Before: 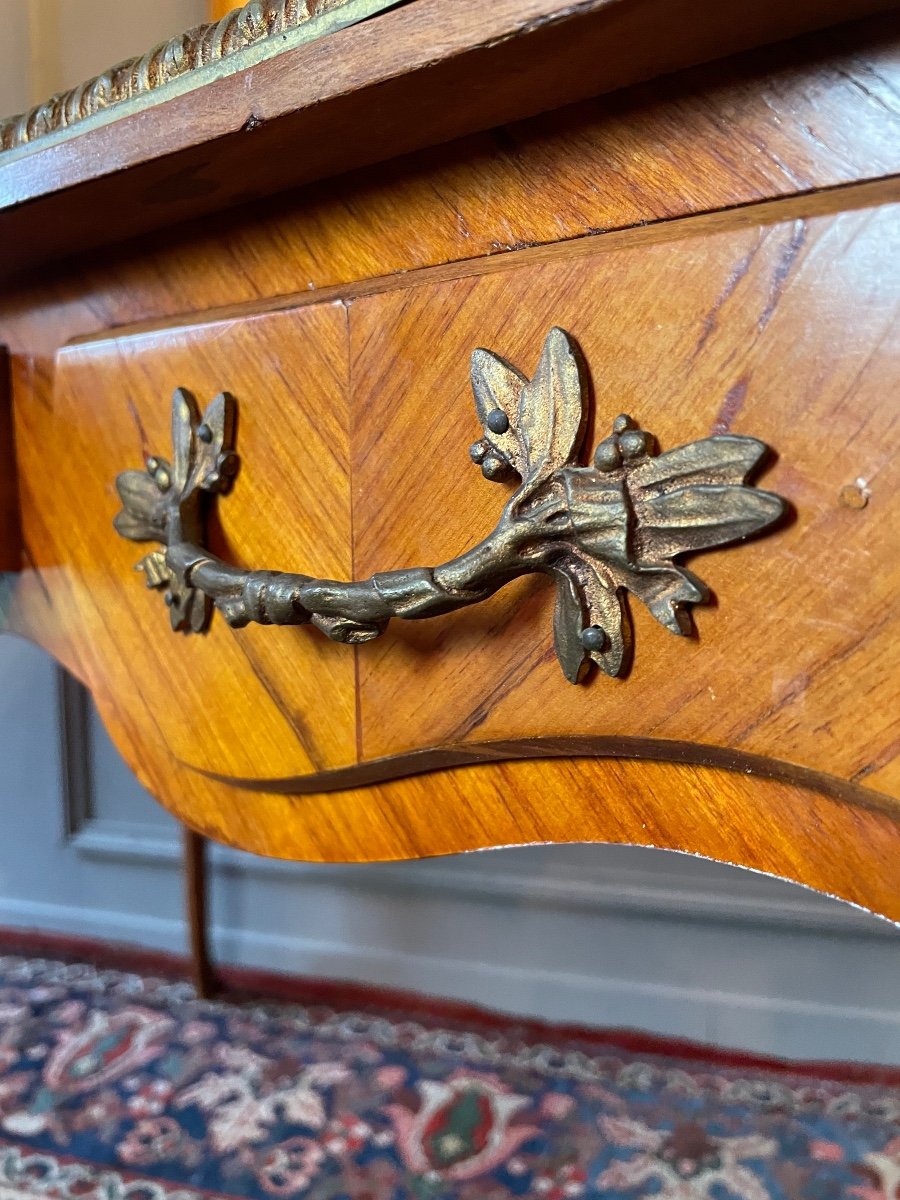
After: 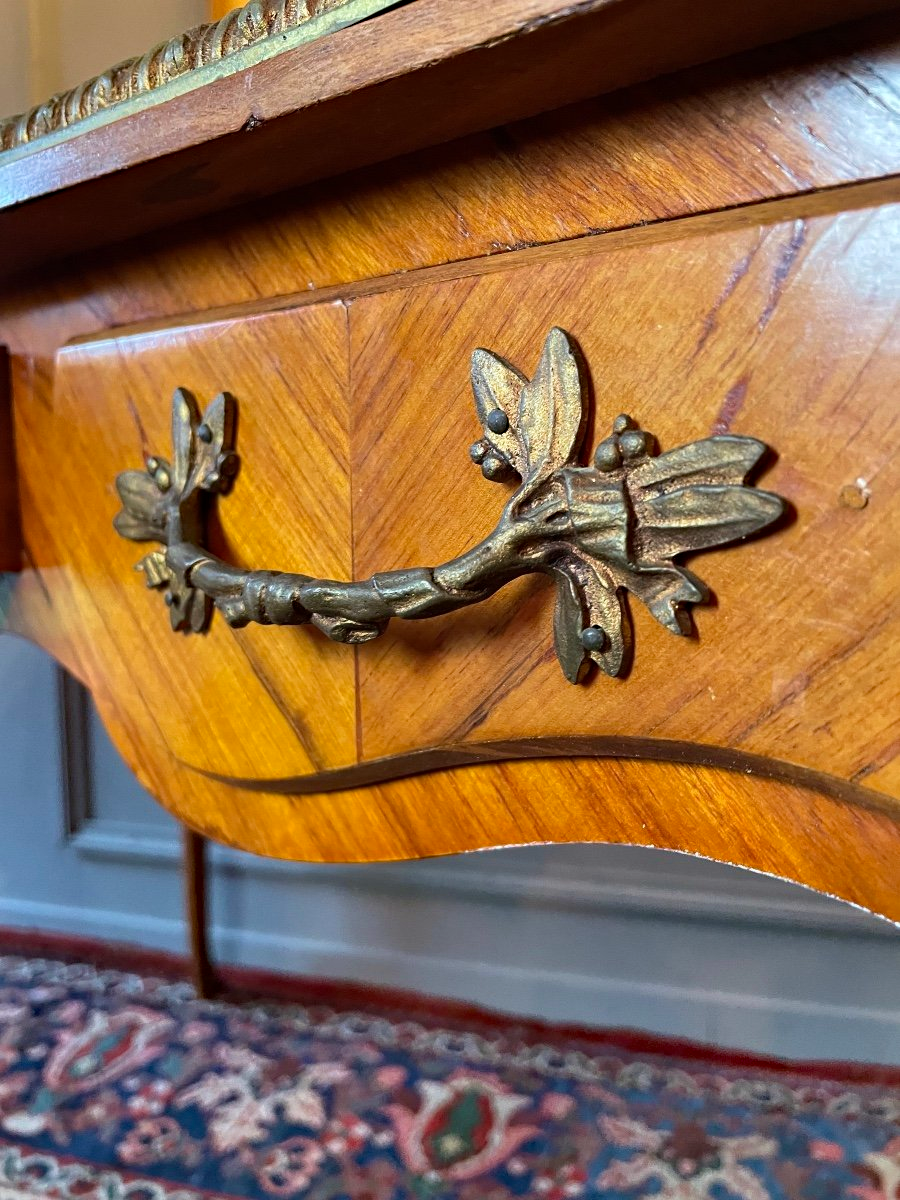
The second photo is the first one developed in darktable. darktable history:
haze removal: compatibility mode true, adaptive false
velvia: strength 16.85%
